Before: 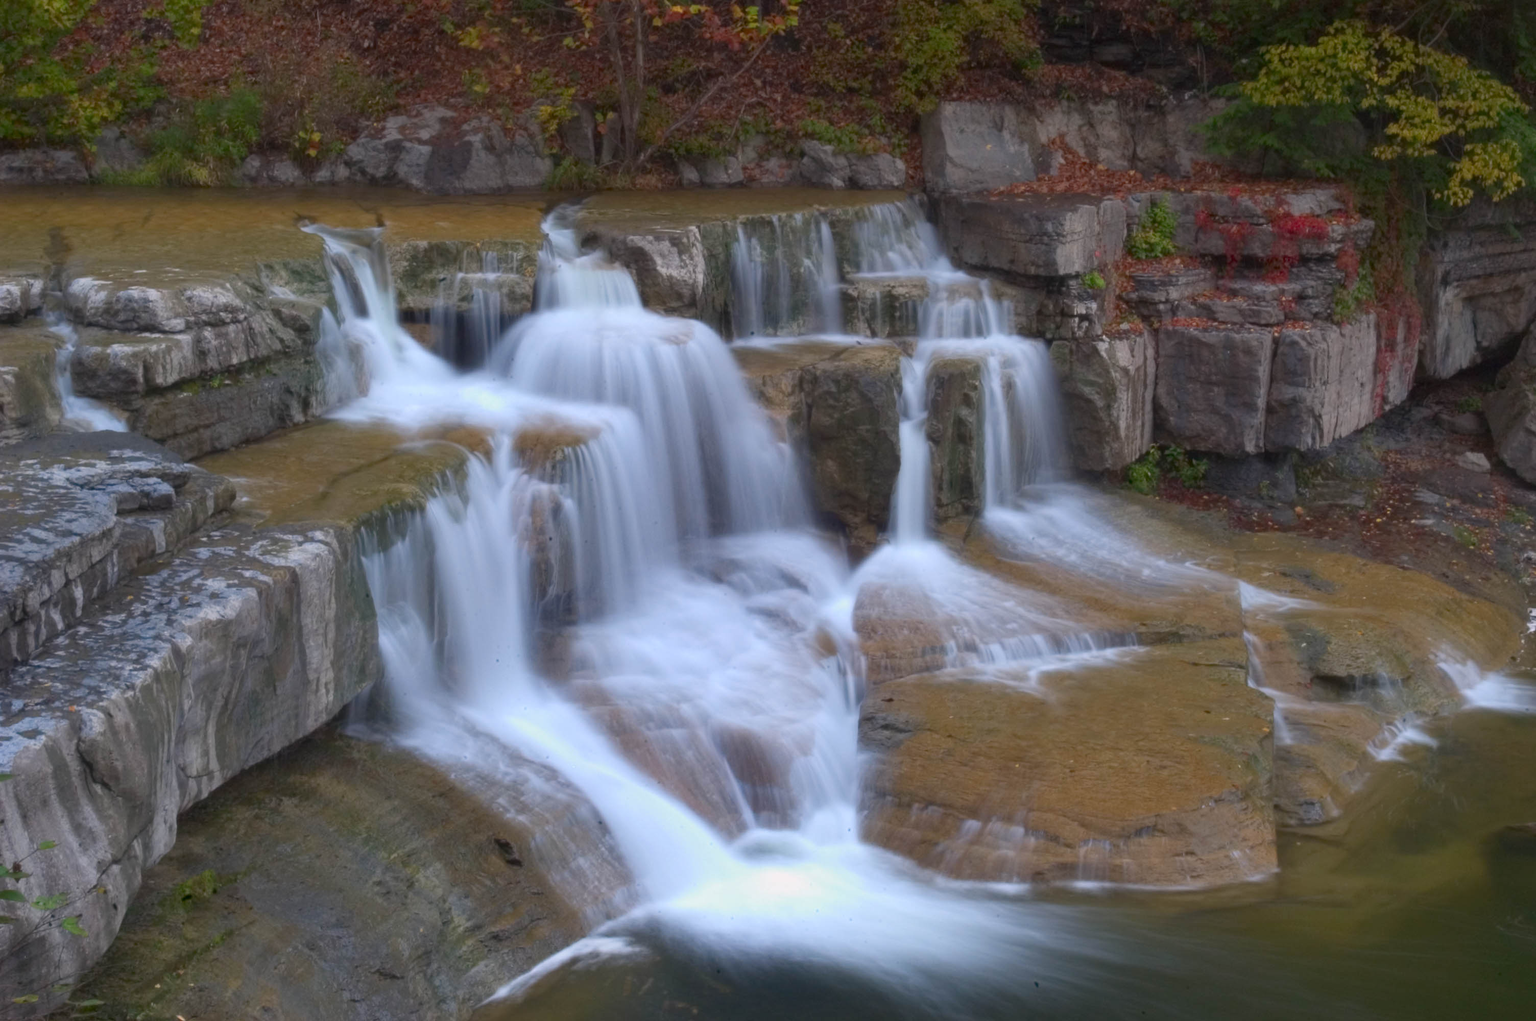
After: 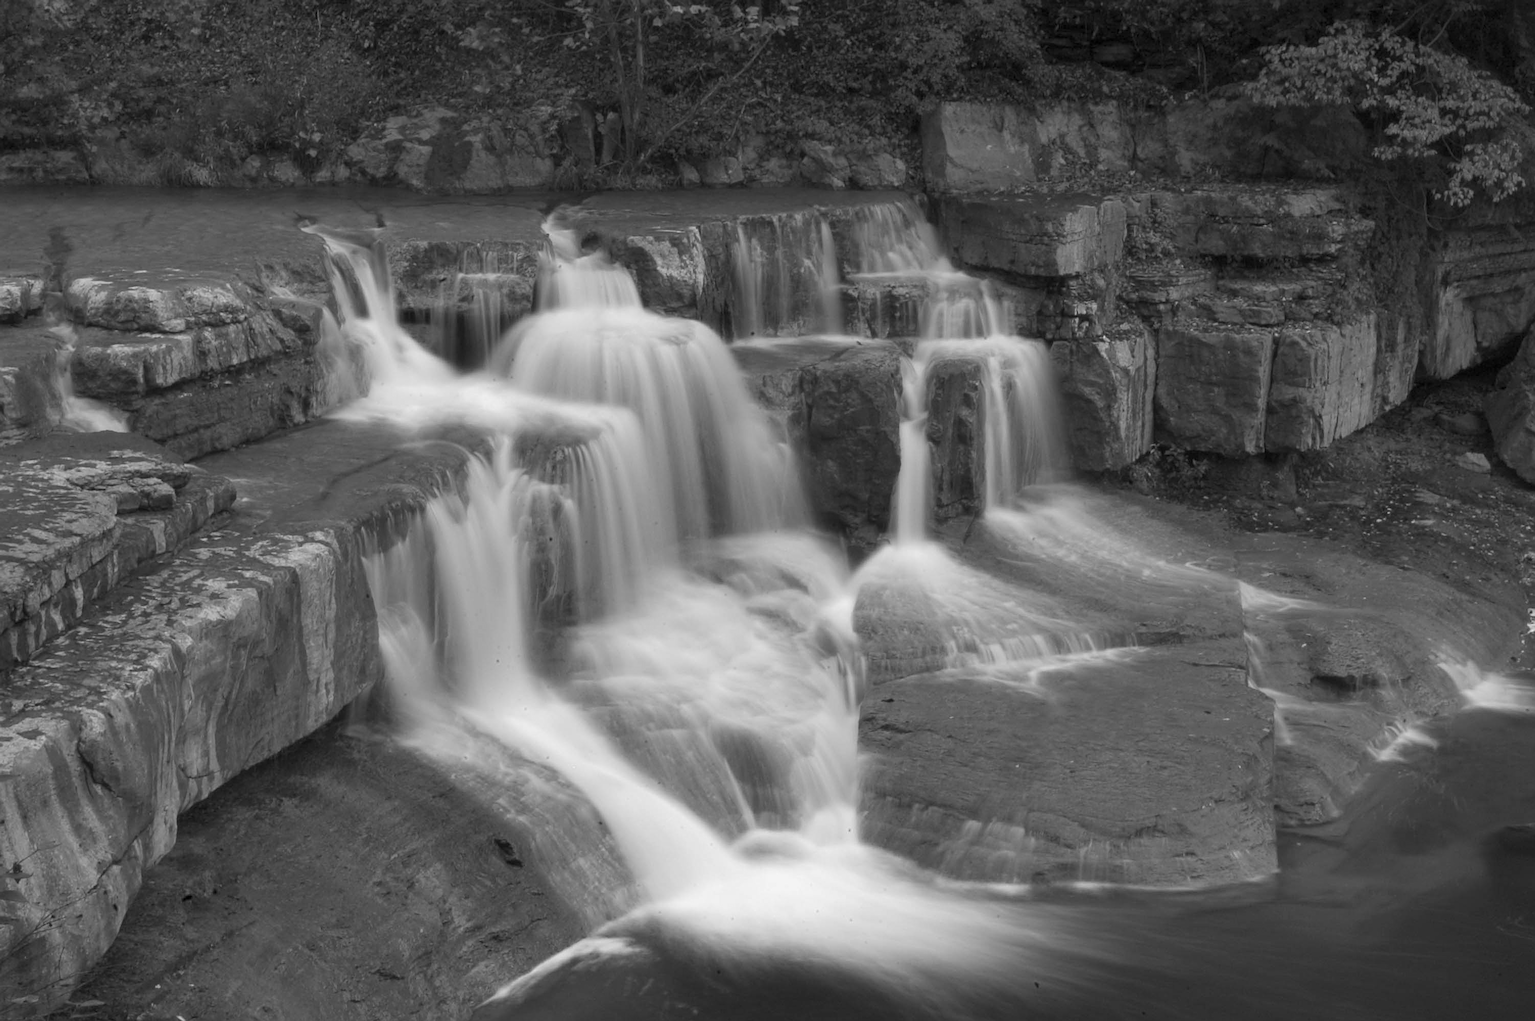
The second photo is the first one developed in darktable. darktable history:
monochrome: on, module defaults
sharpen: on, module defaults
levels: levels [0.026, 0.507, 0.987]
